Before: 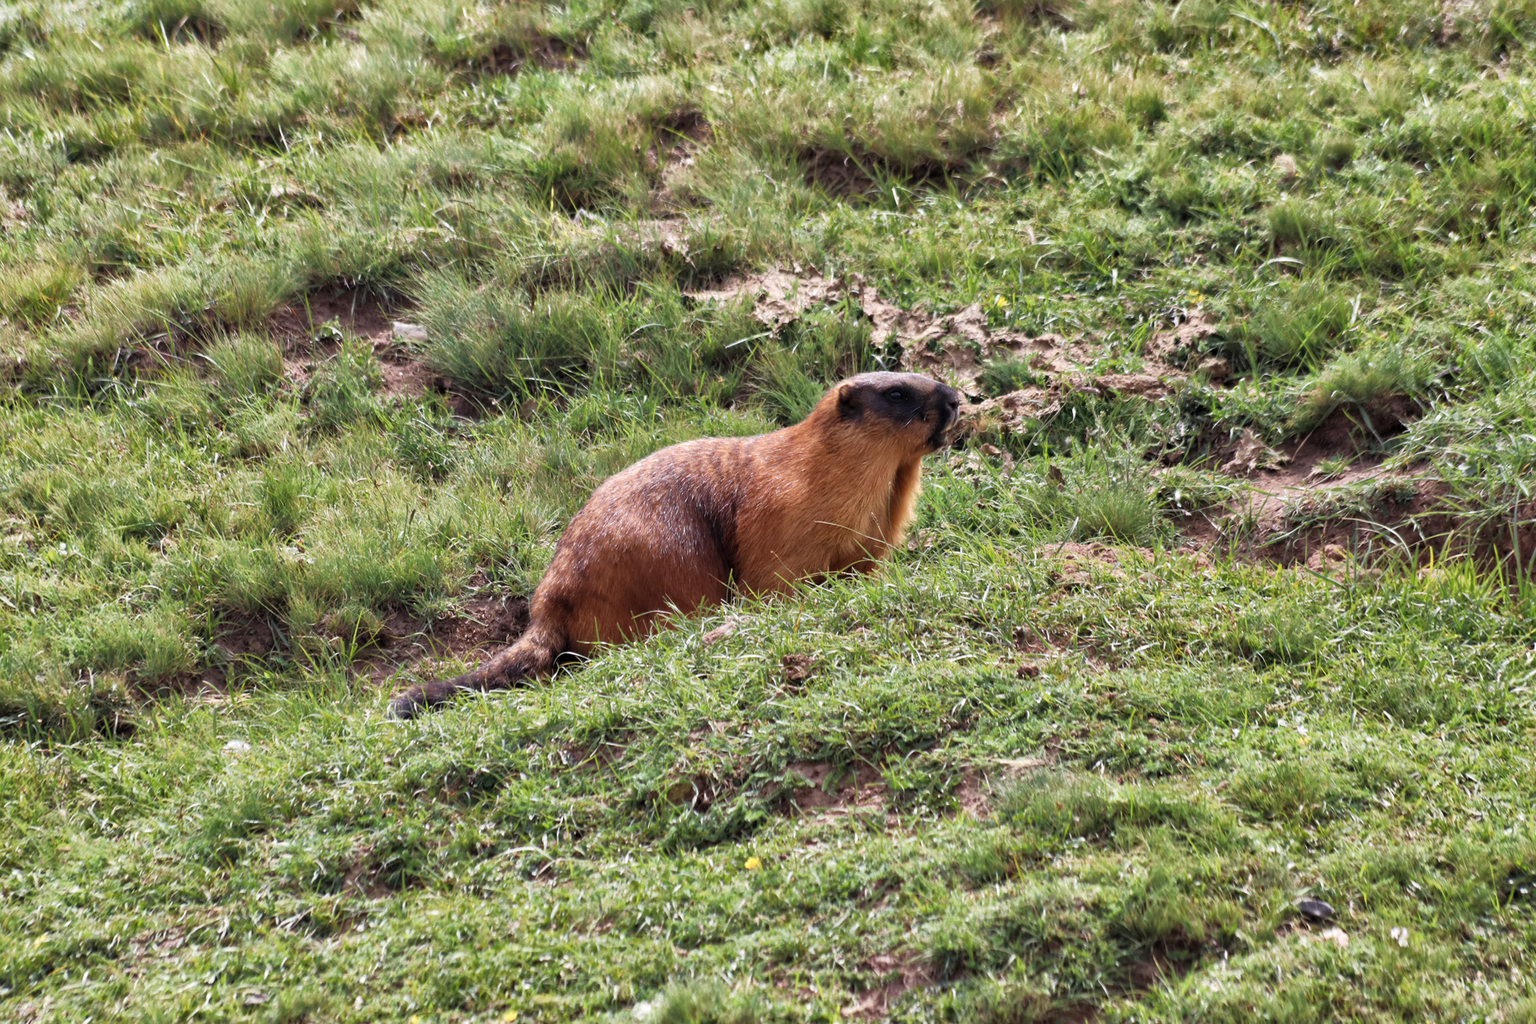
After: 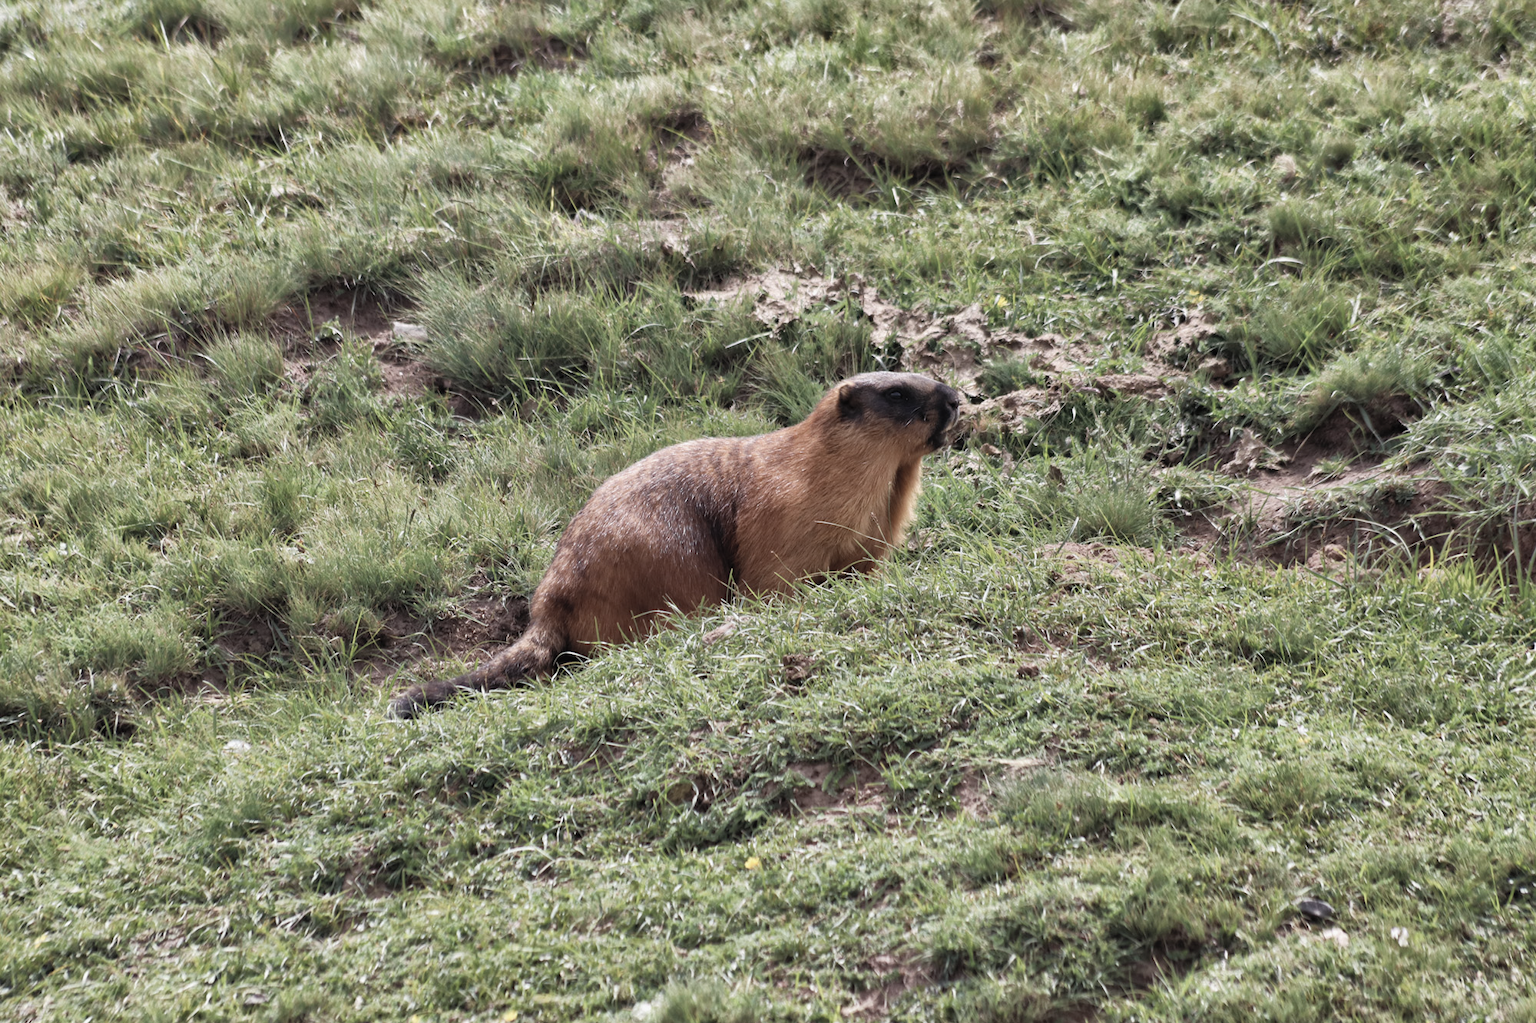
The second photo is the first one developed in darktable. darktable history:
contrast brightness saturation: contrast -0.04, saturation -0.407
